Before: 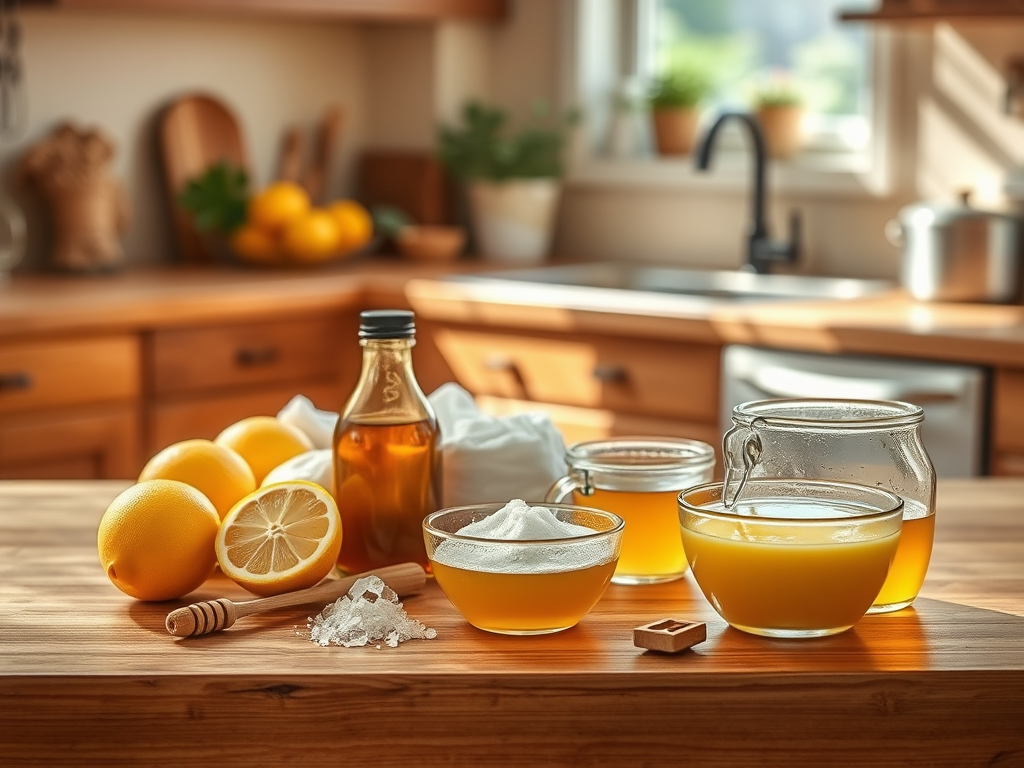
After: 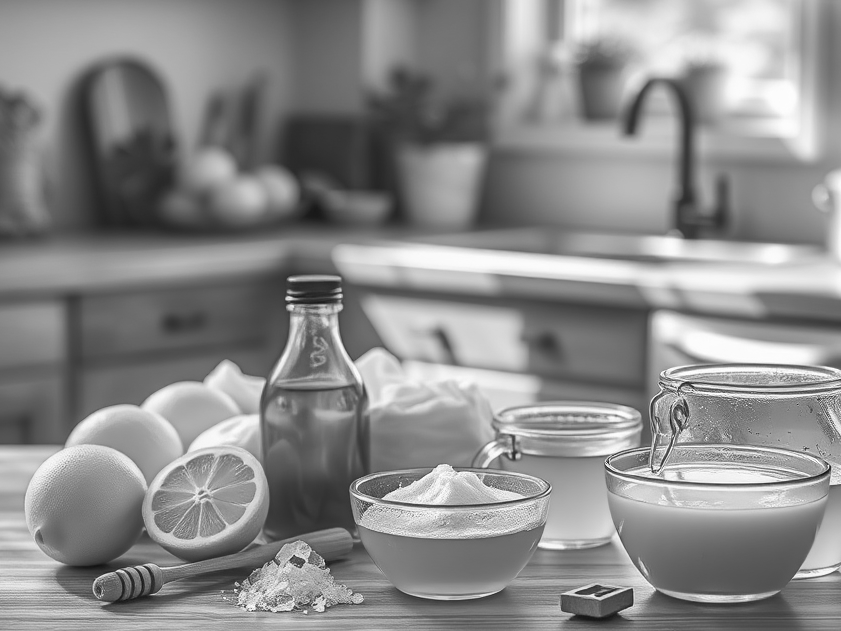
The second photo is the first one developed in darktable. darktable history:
shadows and highlights: shadows 43.06, highlights 6.94
monochrome: on, module defaults
crop and rotate: left 7.196%, top 4.574%, right 10.605%, bottom 13.178%
